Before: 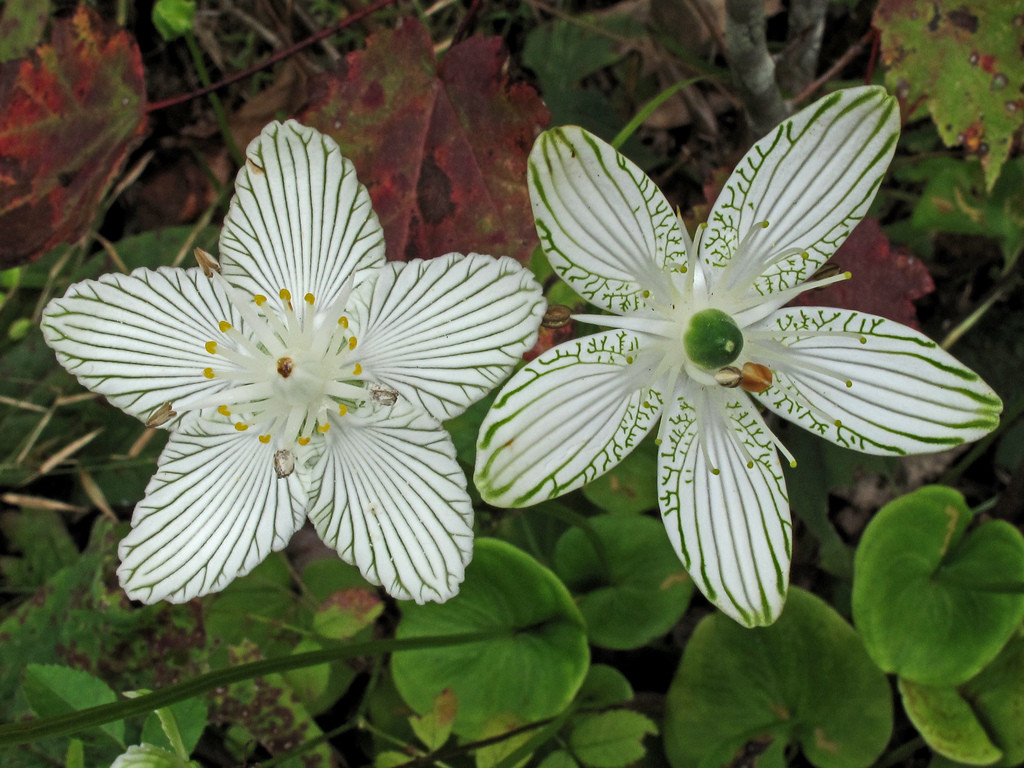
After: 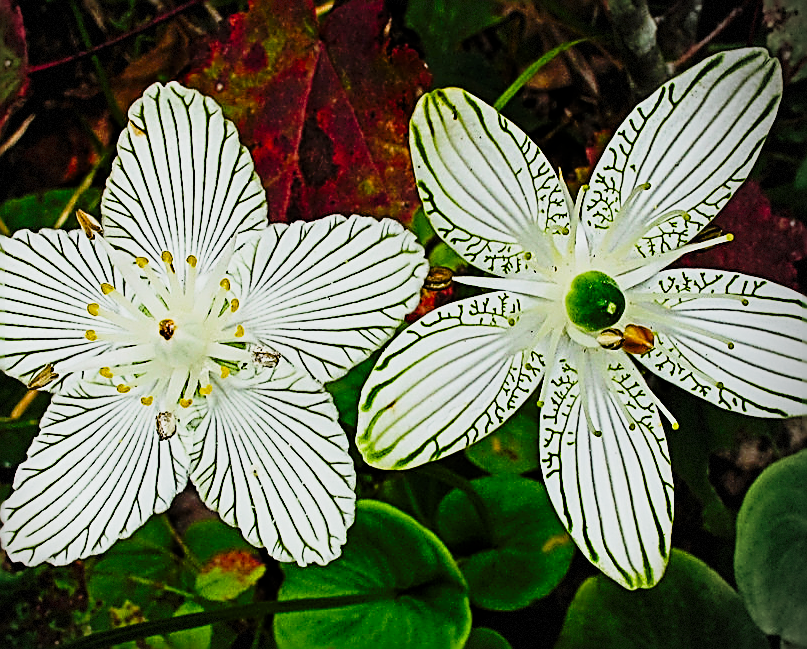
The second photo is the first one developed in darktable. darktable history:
color balance rgb: perceptual saturation grading › global saturation 37.313%, perceptual saturation grading › shadows 35.155%, global vibrance 20%
tone curve: curves: ch0 [(0, 0) (0.187, 0.12) (0.392, 0.438) (0.704, 0.86) (0.858, 0.938) (1, 0.981)]; ch1 [(0, 0) (0.402, 0.36) (0.476, 0.456) (0.498, 0.501) (0.518, 0.521) (0.58, 0.598) (0.619, 0.663) (0.692, 0.744) (1, 1)]; ch2 [(0, 0) (0.427, 0.417) (0.483, 0.481) (0.503, 0.503) (0.526, 0.53) (0.563, 0.585) (0.626, 0.703) (0.699, 0.753) (0.997, 0.858)], preserve colors none
filmic rgb: black relative exposure -7.65 EV, white relative exposure 4.56 EV, threshold 2.95 EV, hardness 3.61, iterations of high-quality reconstruction 0, enable highlight reconstruction true
sharpen: amount 1.984
vignetting: fall-off radius 60.89%, brightness -0.618, saturation -0.68, center (-0.12, -0.002), dithering 8-bit output
crop: left 11.524%, top 5.032%, right 9.588%, bottom 10.459%
exposure: exposure -0.11 EV, compensate exposure bias true, compensate highlight preservation false
